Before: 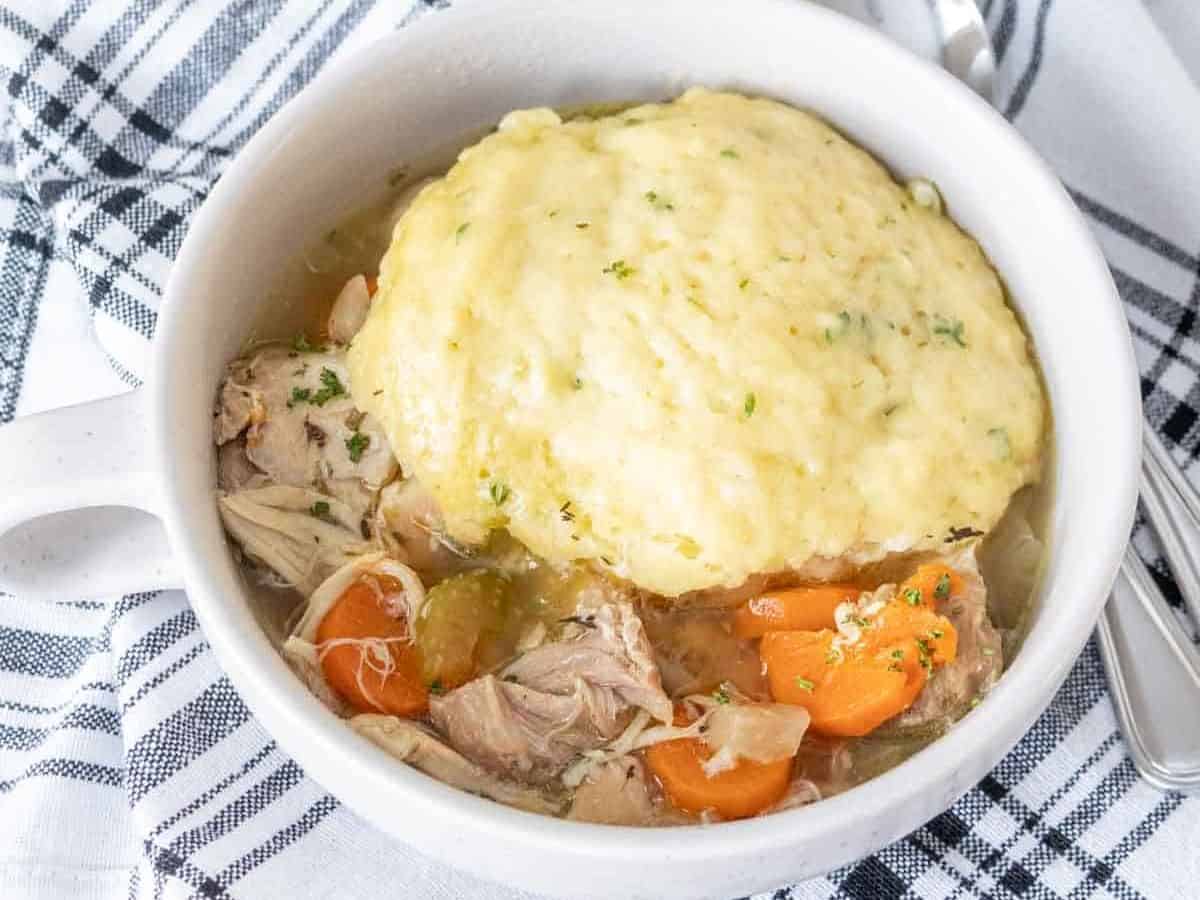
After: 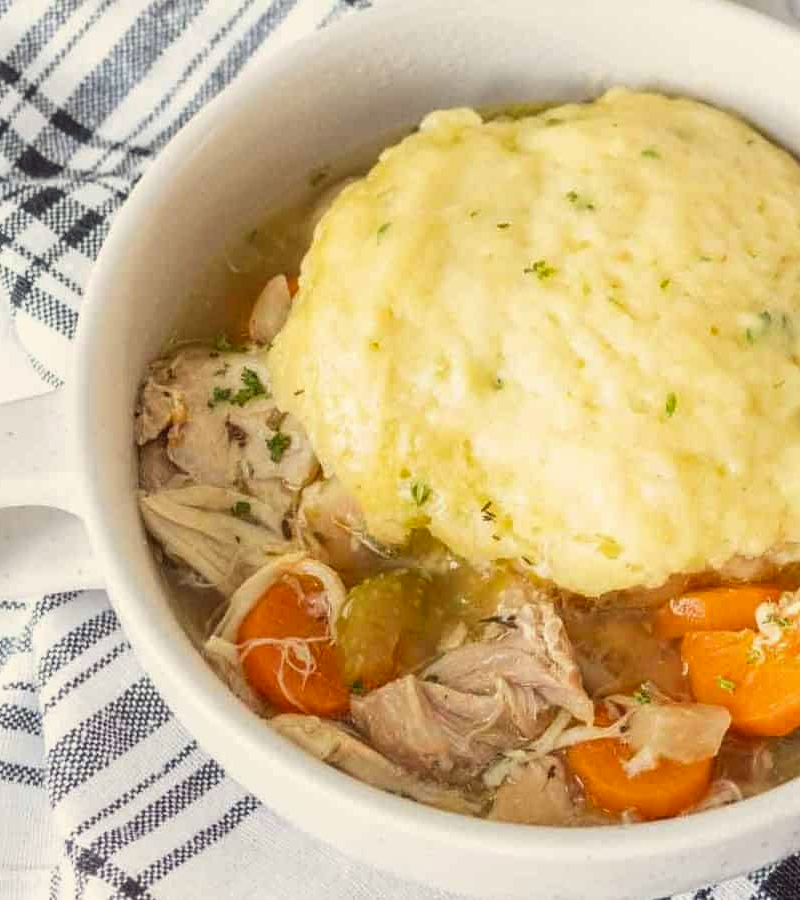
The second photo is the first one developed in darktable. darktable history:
crop and rotate: left 6.617%, right 26.717%
contrast brightness saturation: saturation 0.1
color balance: lift [1.005, 1.002, 0.998, 0.998], gamma [1, 1.021, 1.02, 0.979], gain [0.923, 1.066, 1.056, 0.934]
